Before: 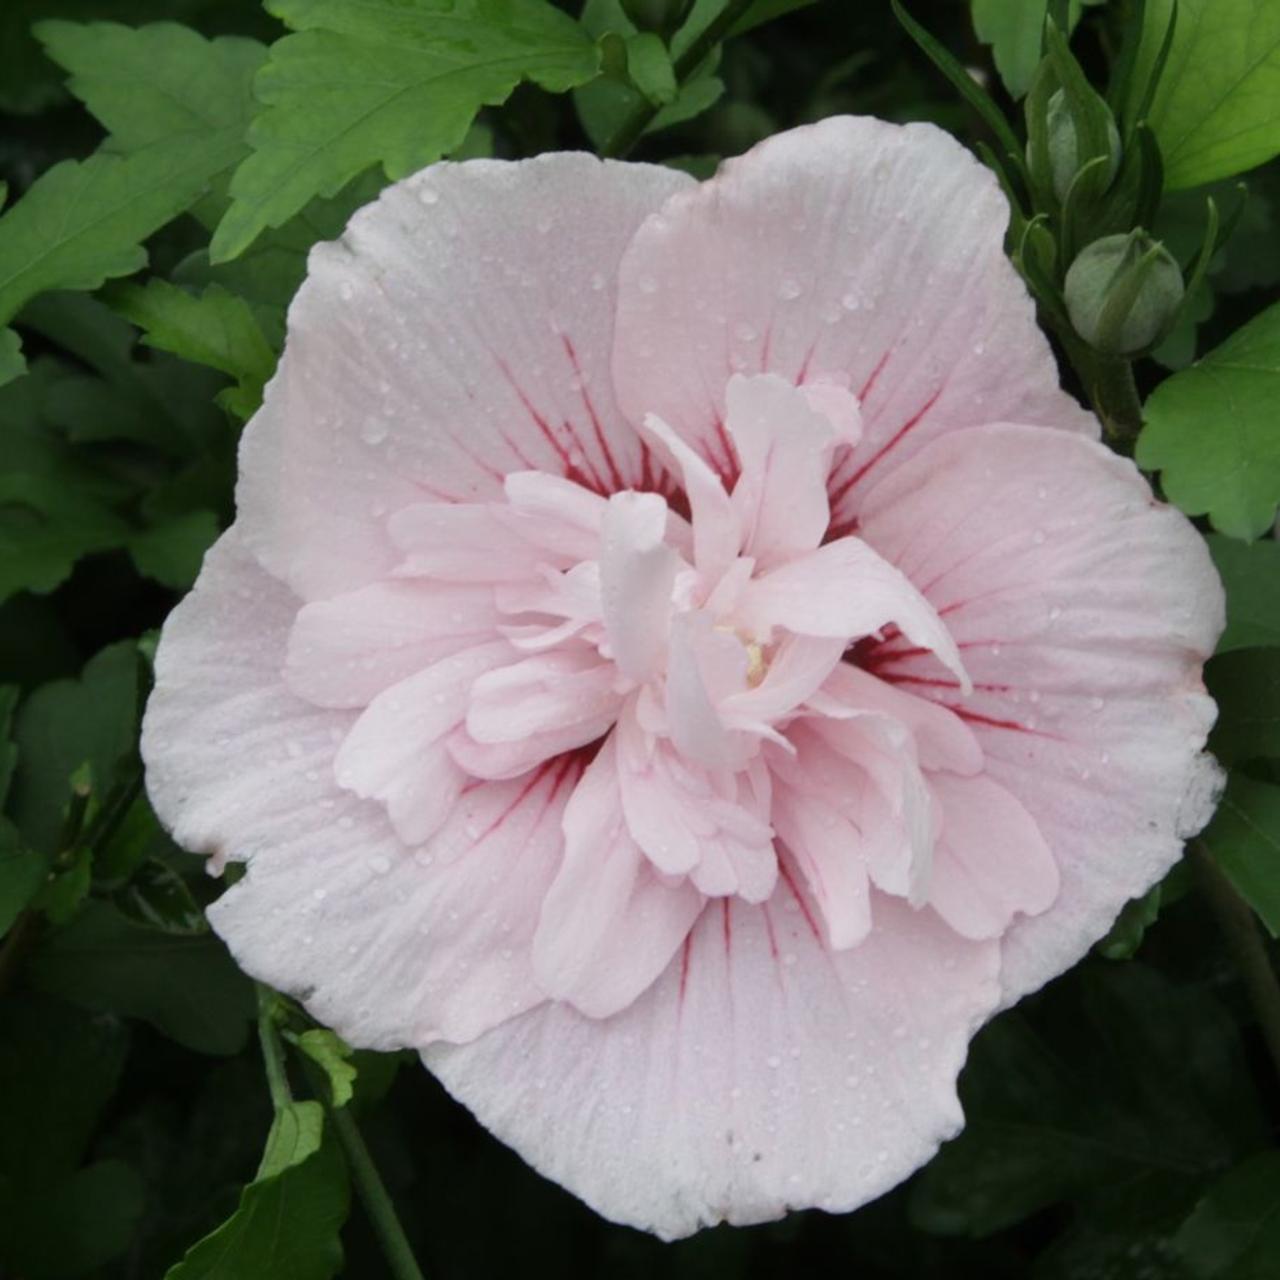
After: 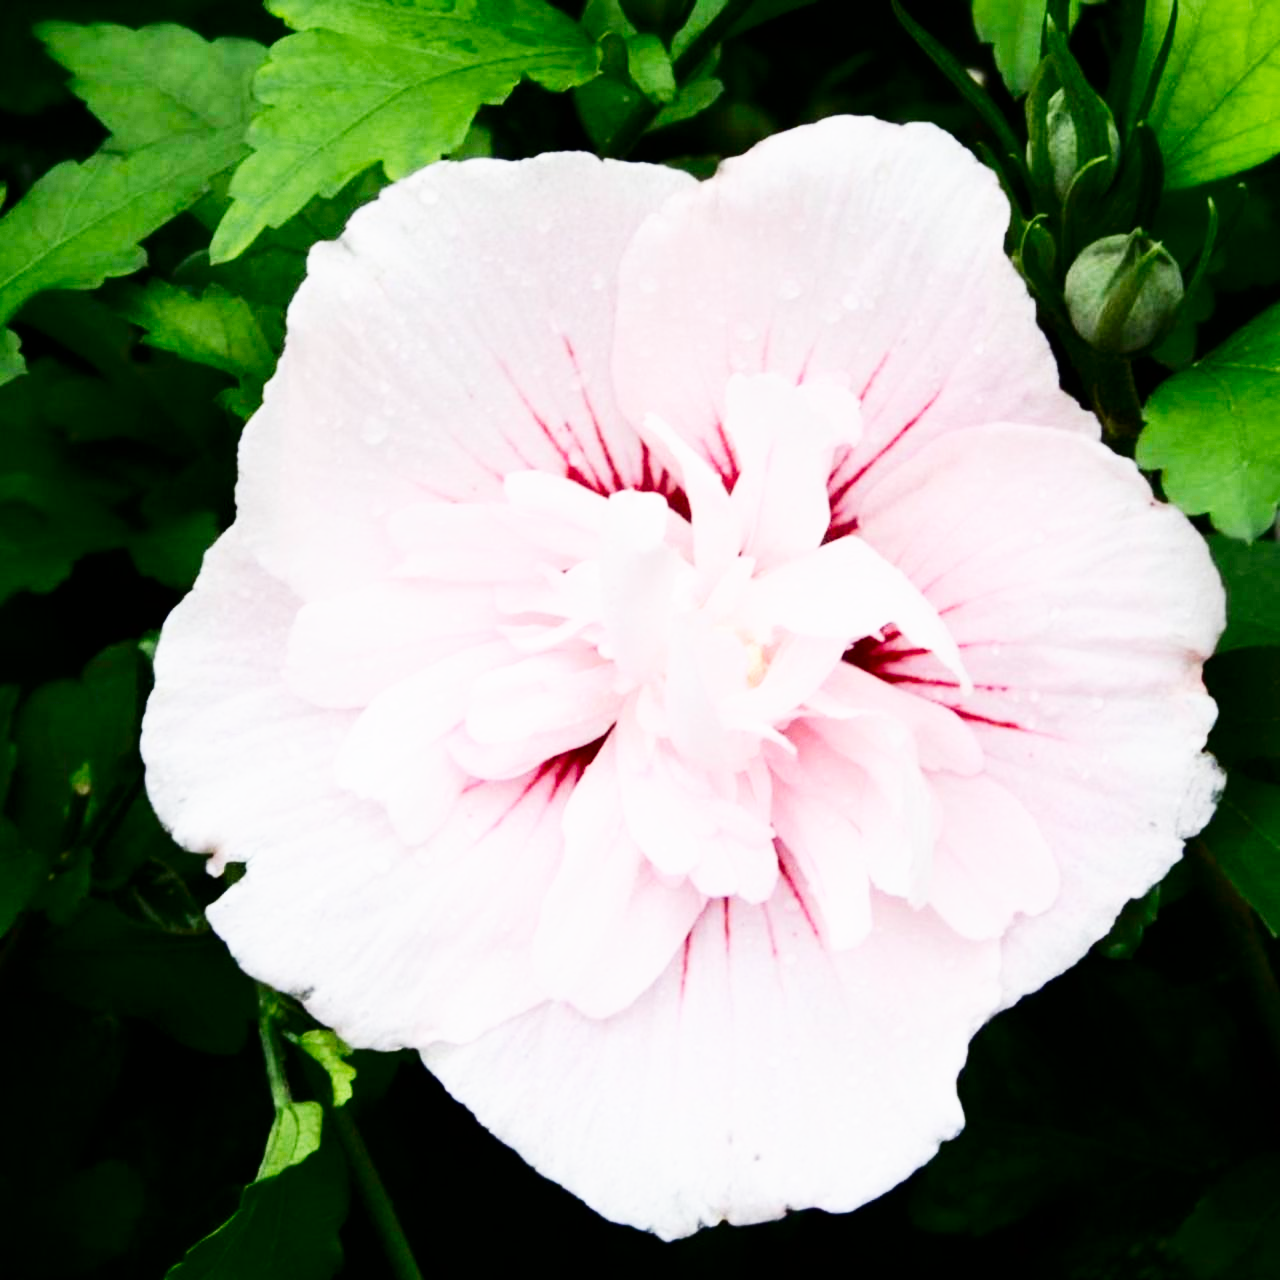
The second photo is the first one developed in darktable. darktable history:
base curve: curves: ch0 [(0, 0) (0.007, 0.004) (0.027, 0.03) (0.046, 0.07) (0.207, 0.54) (0.442, 0.872) (0.673, 0.972) (1, 1)], preserve colors none
contrast brightness saturation: contrast 0.198, brightness -0.106, saturation 0.105
tone equalizer: on, module defaults
